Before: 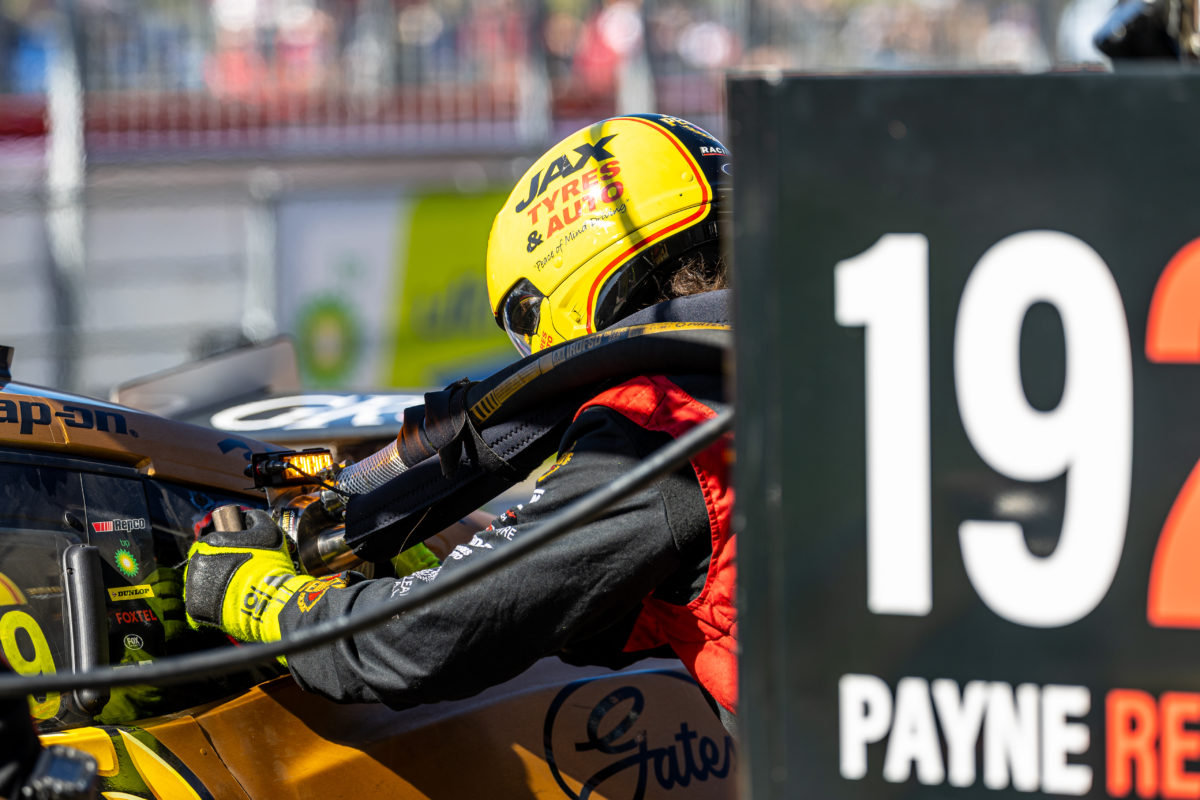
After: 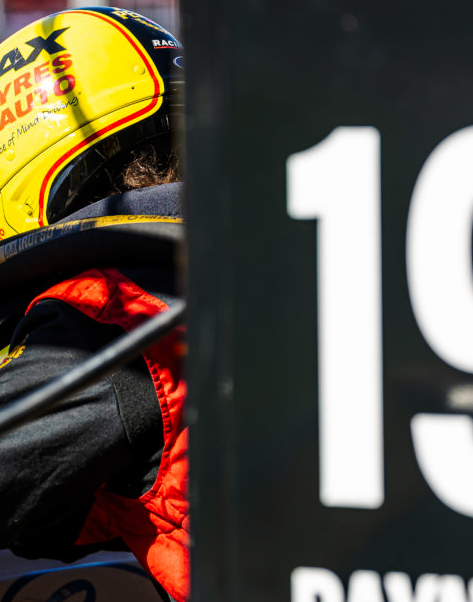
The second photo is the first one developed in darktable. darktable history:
crop: left 45.721%, top 13.393%, right 14.118%, bottom 10.01%
base curve: curves: ch0 [(0, 0) (0.073, 0.04) (0.157, 0.139) (0.492, 0.492) (0.758, 0.758) (1, 1)], preserve colors none
